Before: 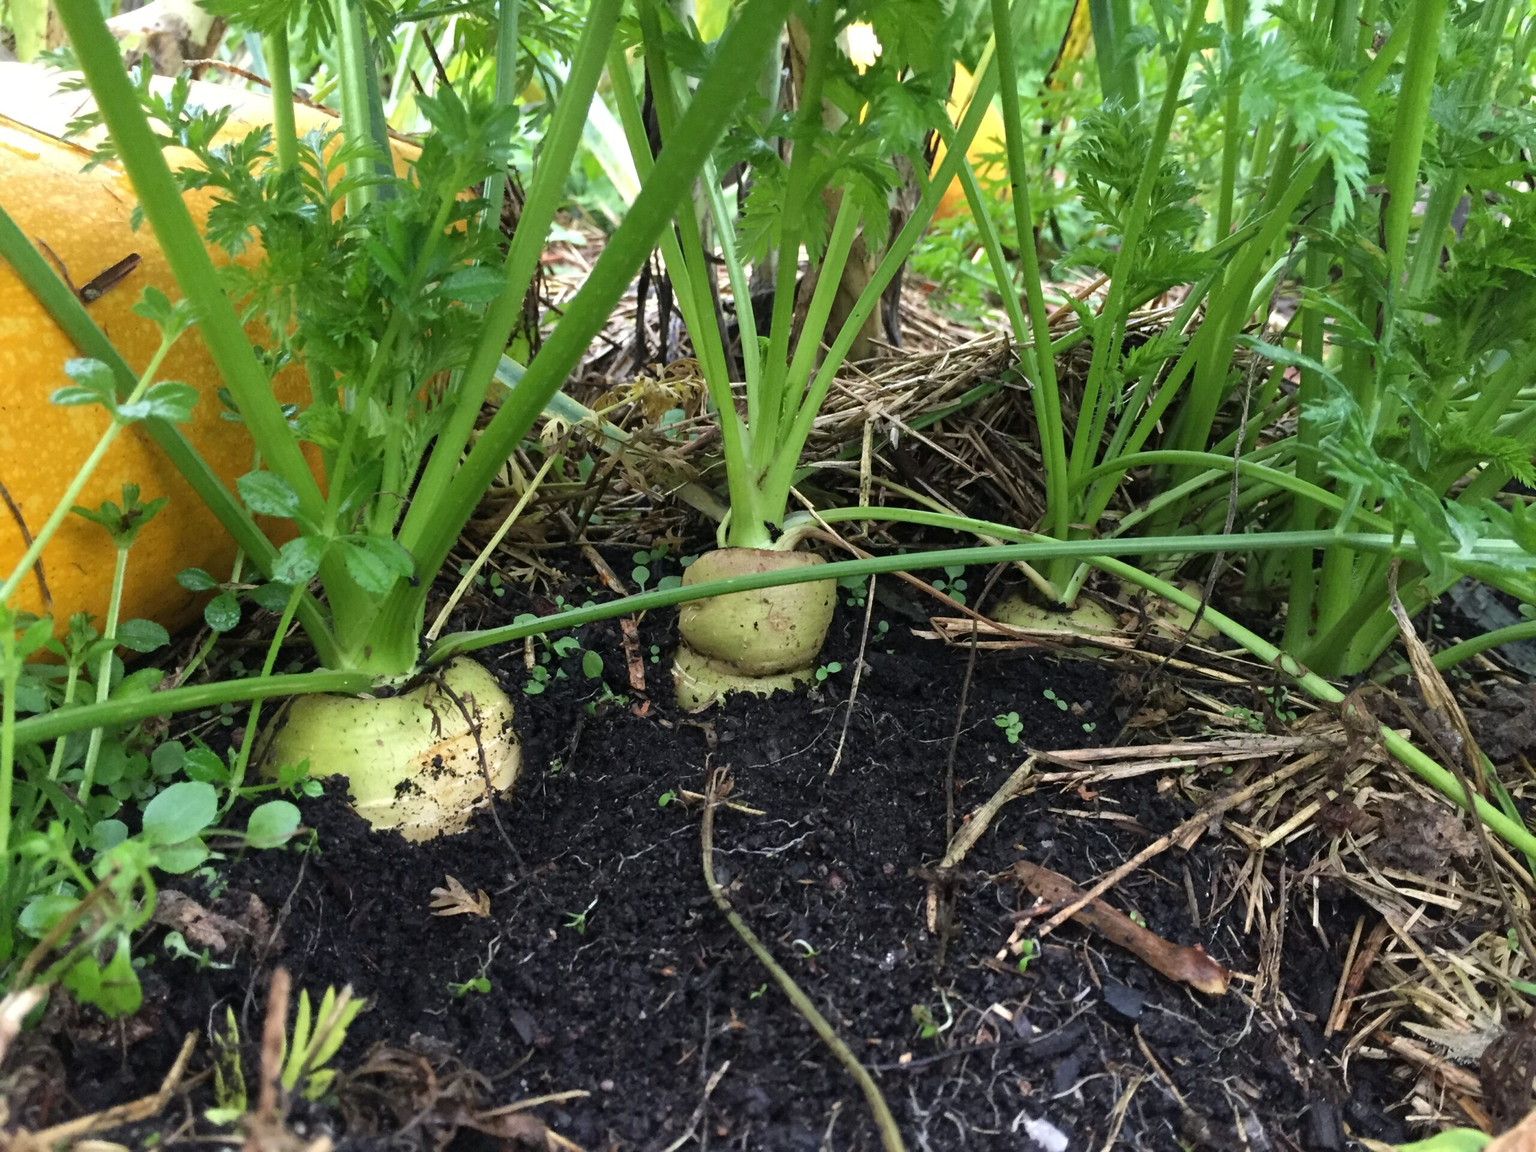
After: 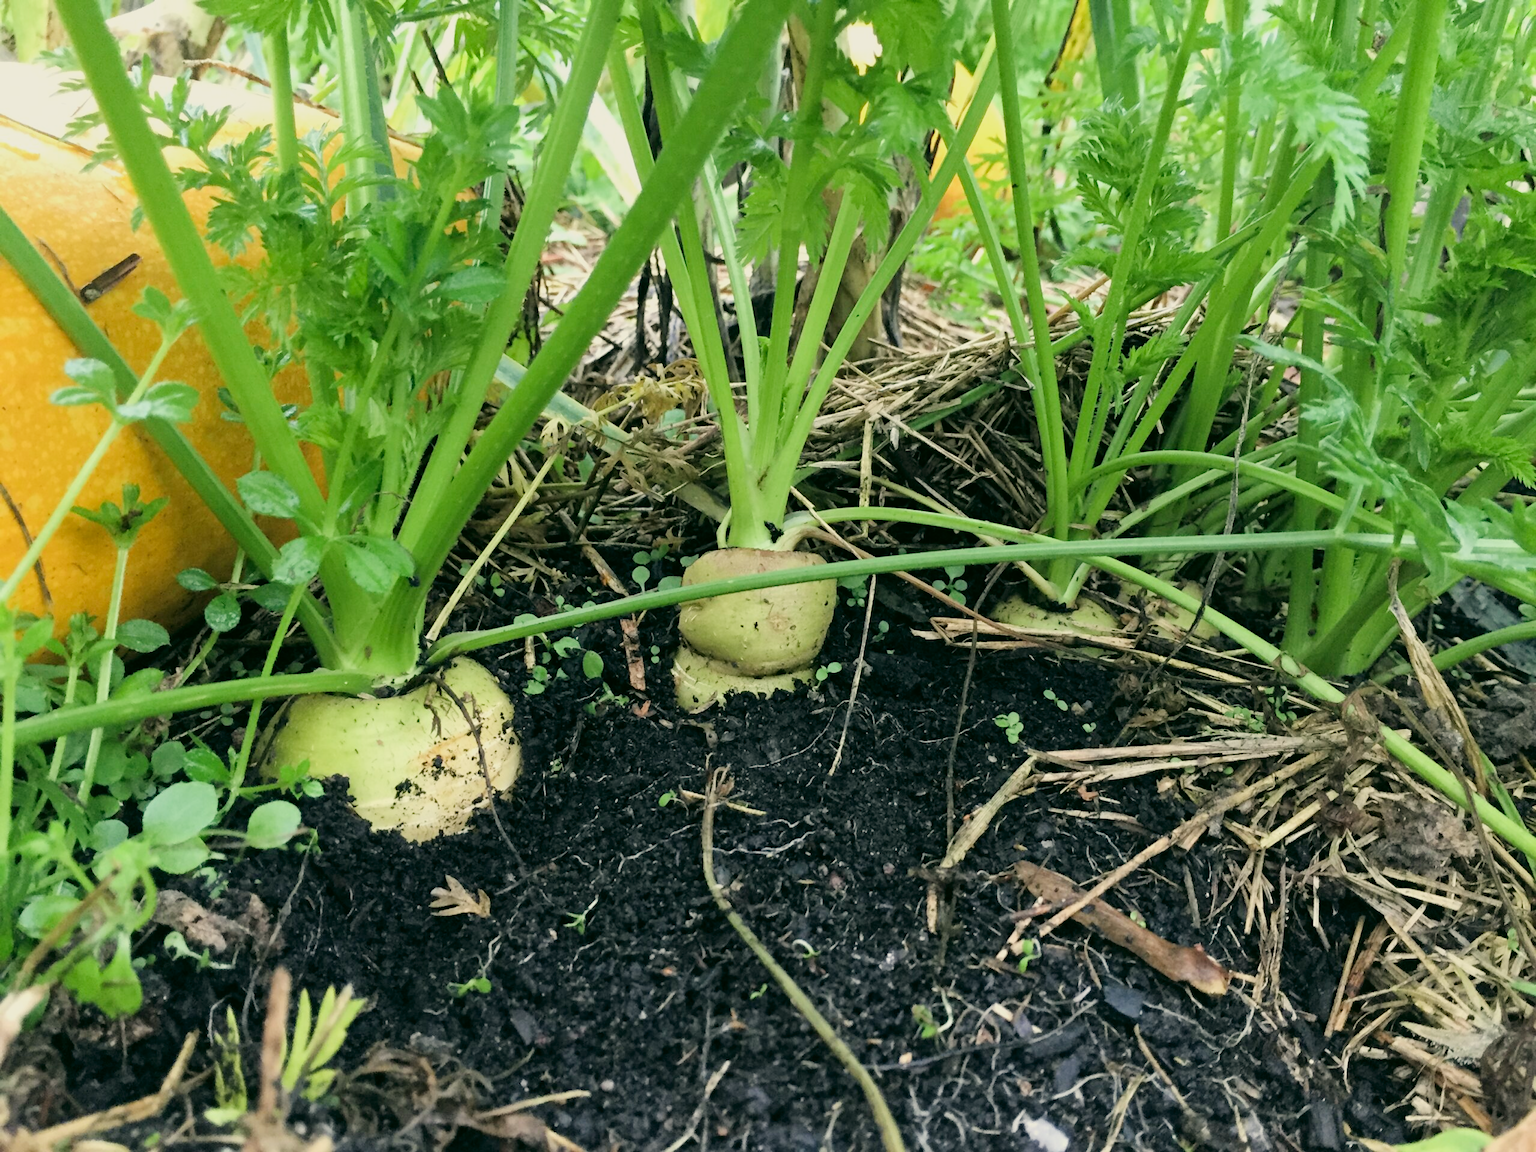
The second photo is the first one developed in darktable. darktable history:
filmic rgb: black relative exposure -7.65 EV, white relative exposure 4.56 EV, hardness 3.61
color correction: highlights a* -0.482, highlights b* 9.48, shadows a* -9.48, shadows b* 0.803
contrast brightness saturation: saturation -0.05
exposure: black level correction 0, exposure 0.7 EV, compensate exposure bias true, compensate highlight preservation false
